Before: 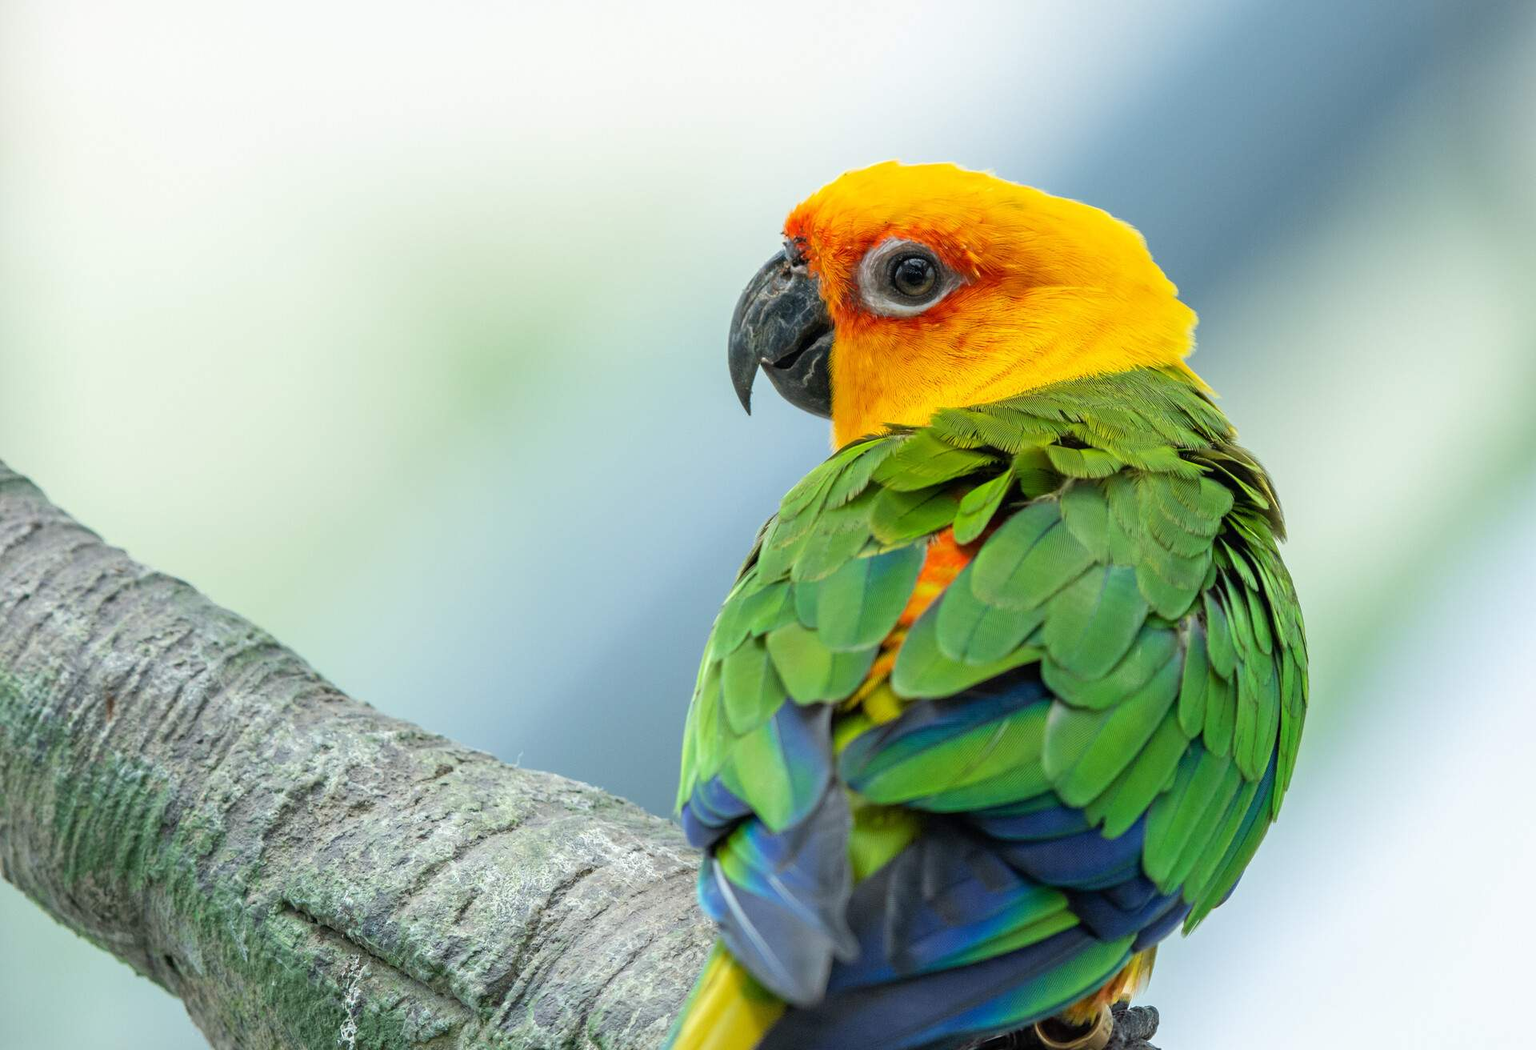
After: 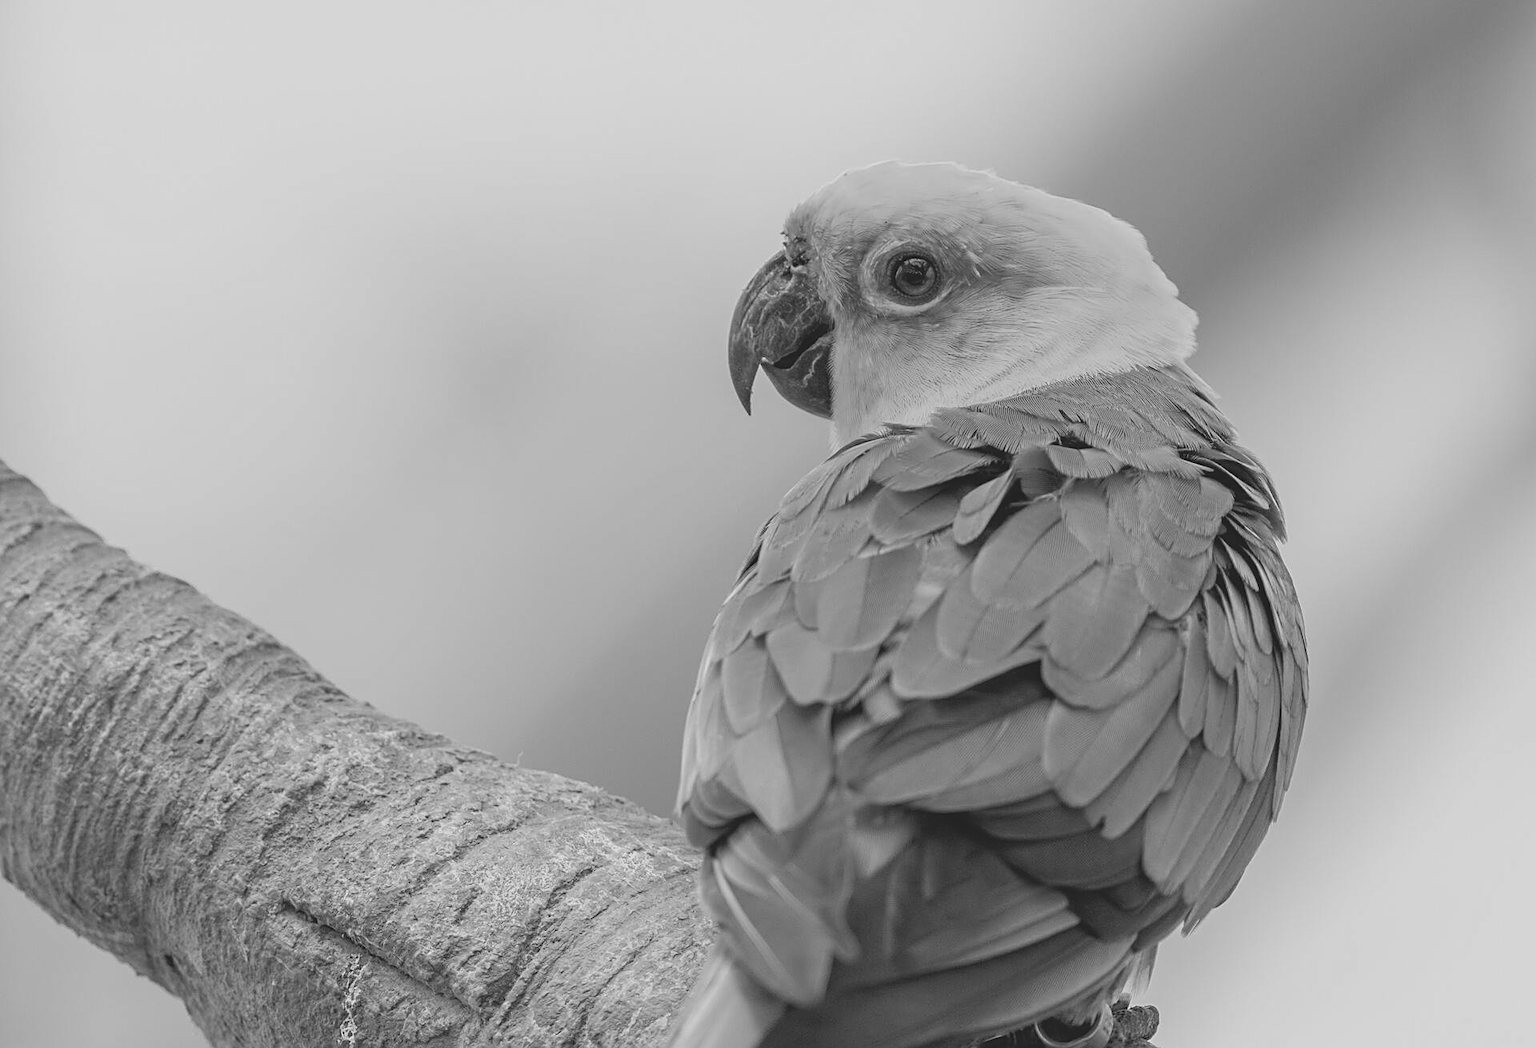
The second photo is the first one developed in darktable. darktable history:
monochrome: on, module defaults
crop: top 0.05%, bottom 0.098%
contrast brightness saturation: contrast -0.26, saturation -0.43
sharpen: on, module defaults
